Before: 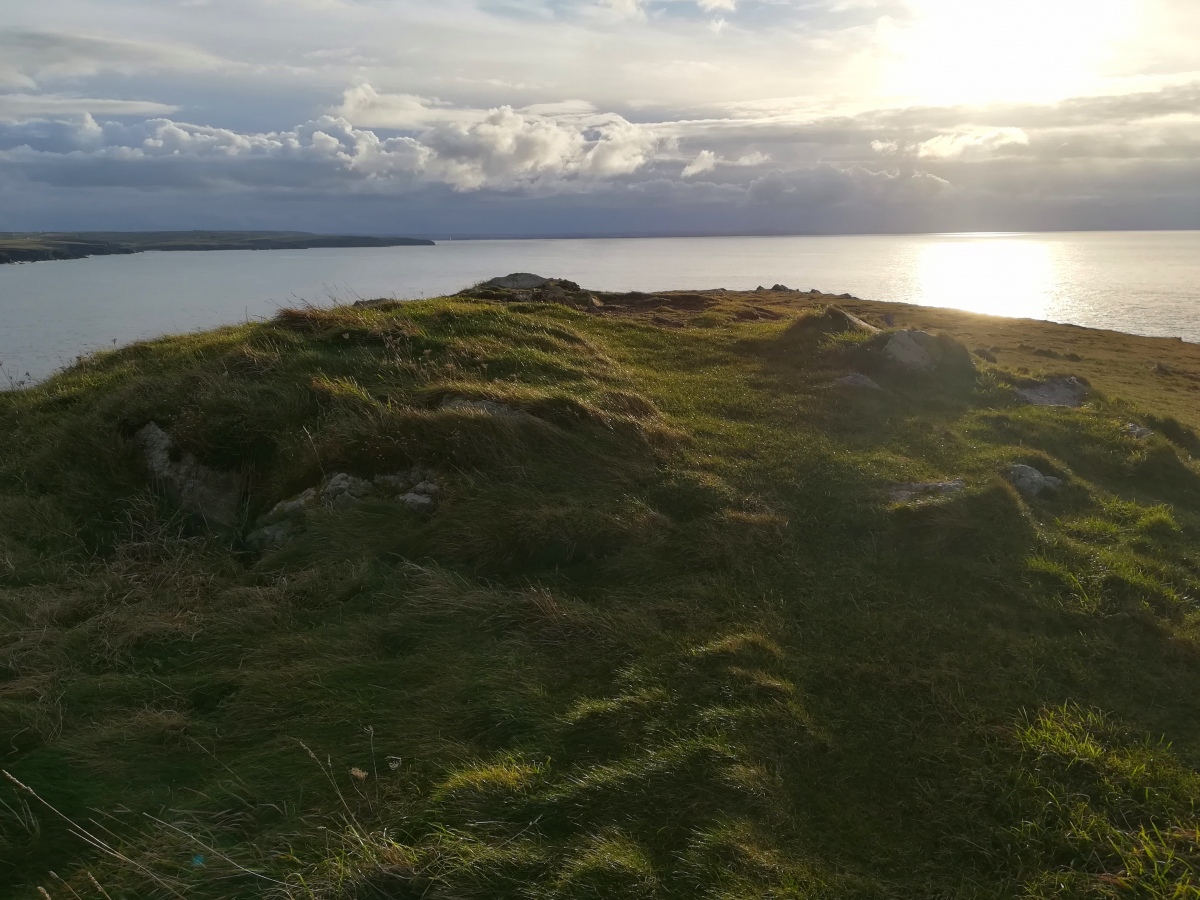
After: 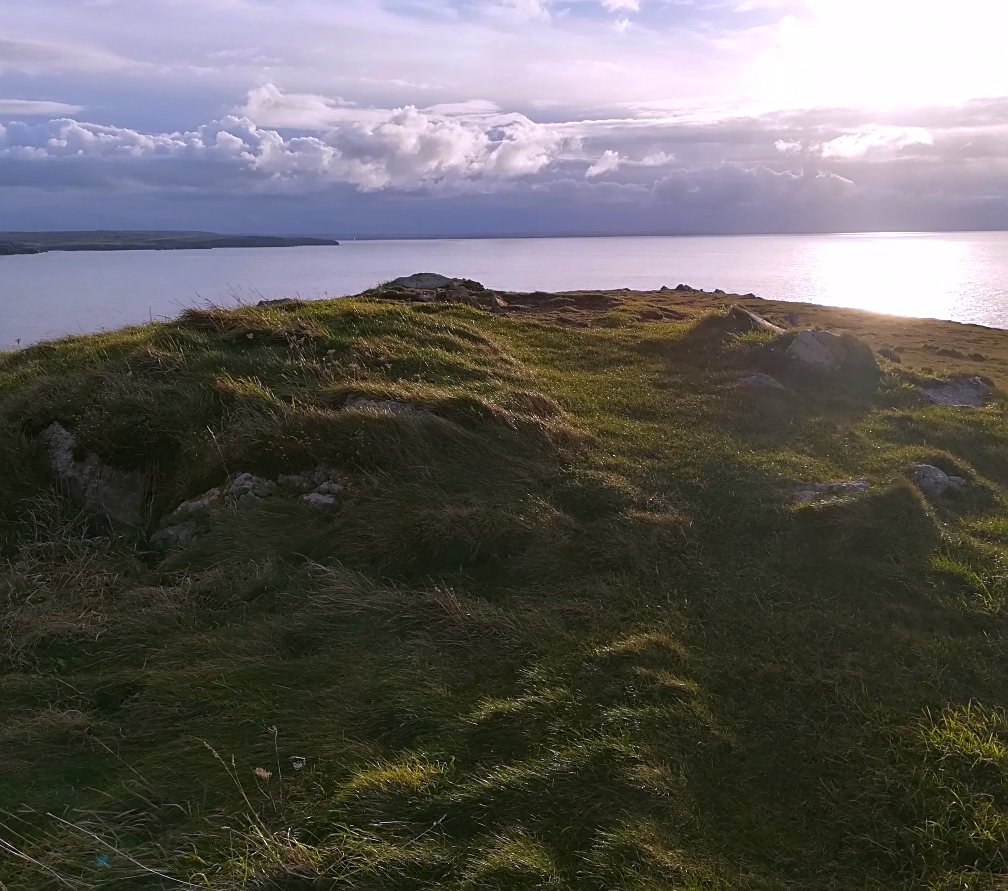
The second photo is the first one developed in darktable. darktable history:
crop: left 8.026%, right 7.374%
white balance: red 1.042, blue 1.17
sharpen: on, module defaults
